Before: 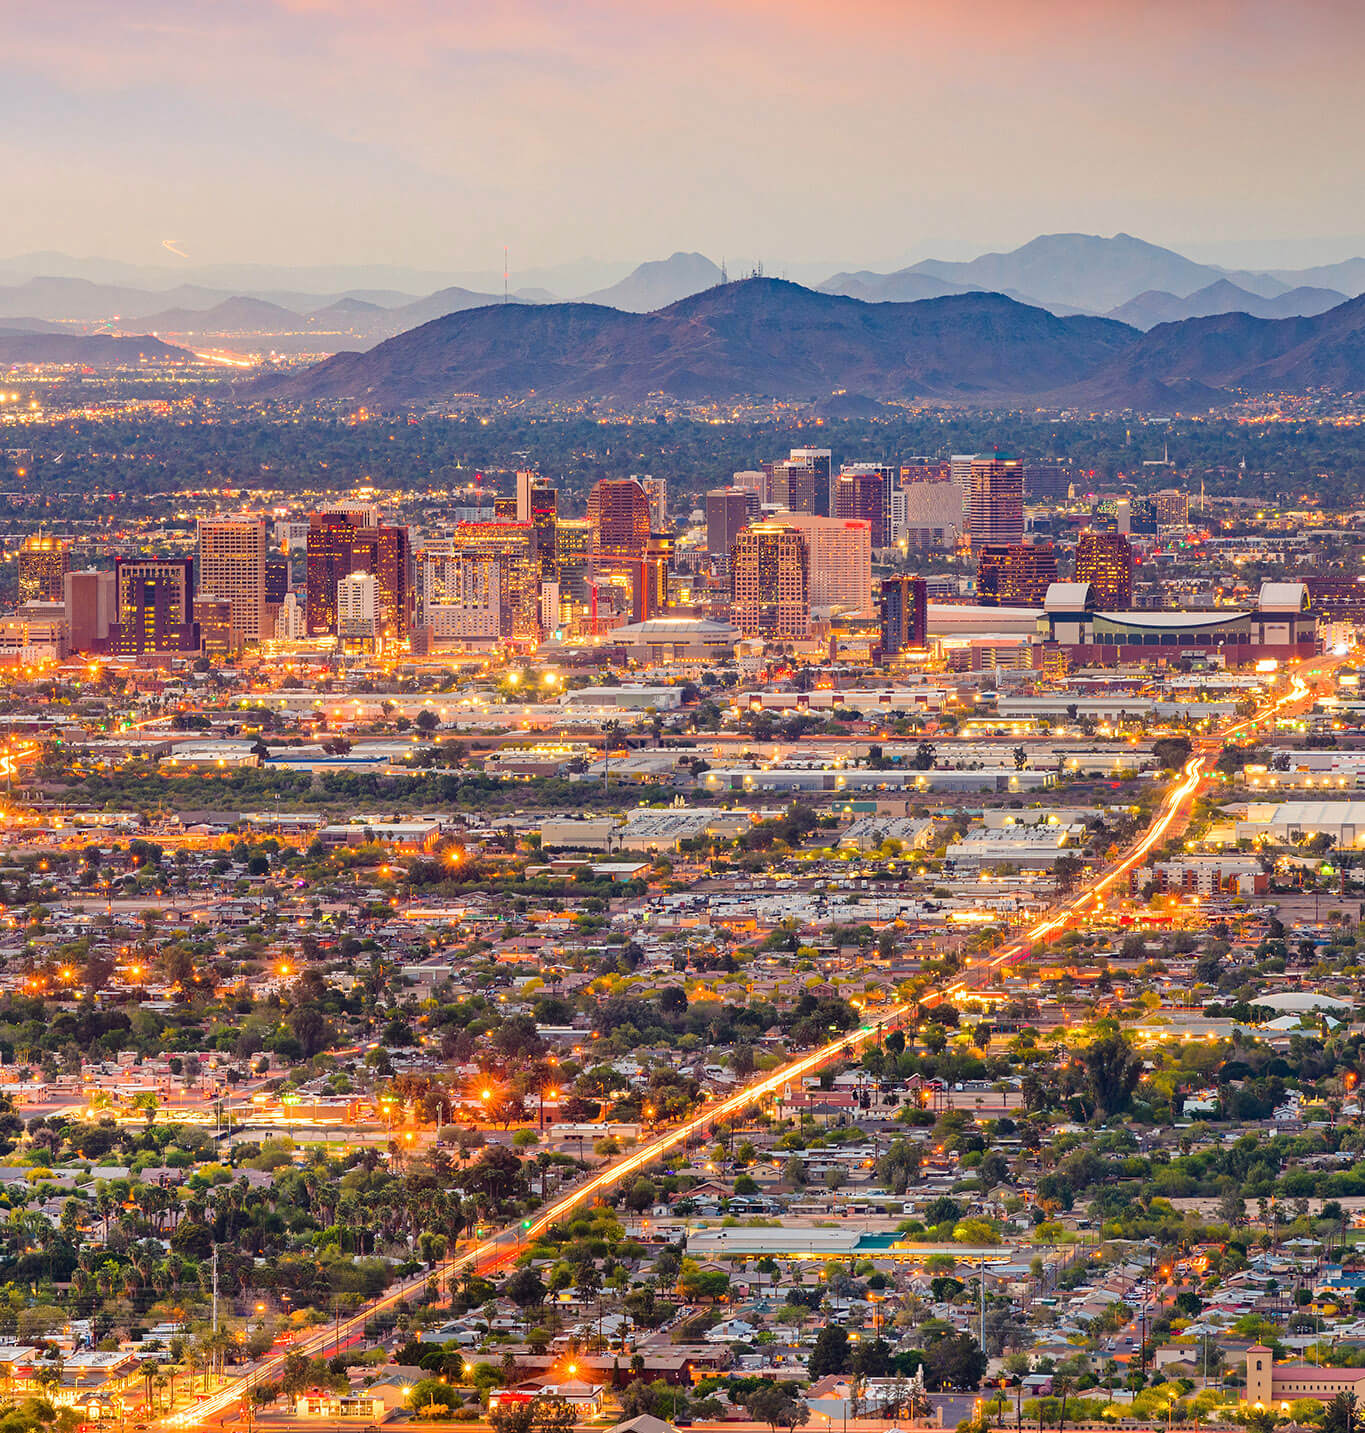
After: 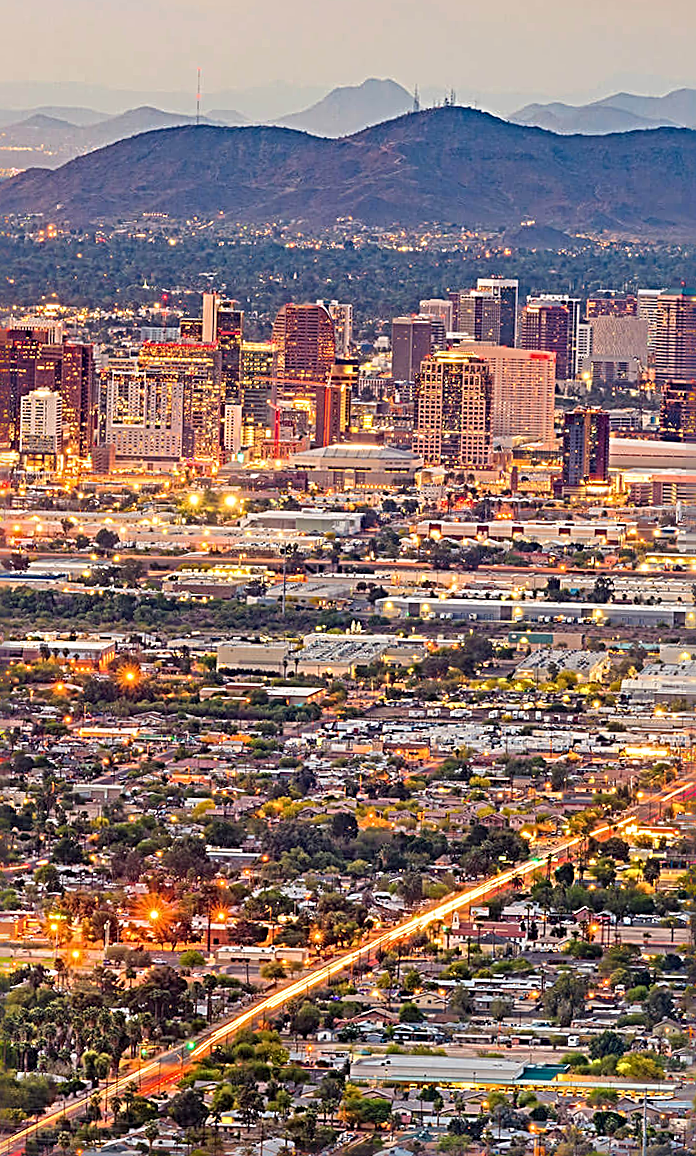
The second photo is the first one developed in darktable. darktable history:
rotate and perspective: rotation 1.72°, automatic cropping off
crop and rotate: angle 0.02°, left 24.353%, top 13.219%, right 26.156%, bottom 8.224%
sharpen: radius 3.69, amount 0.928
